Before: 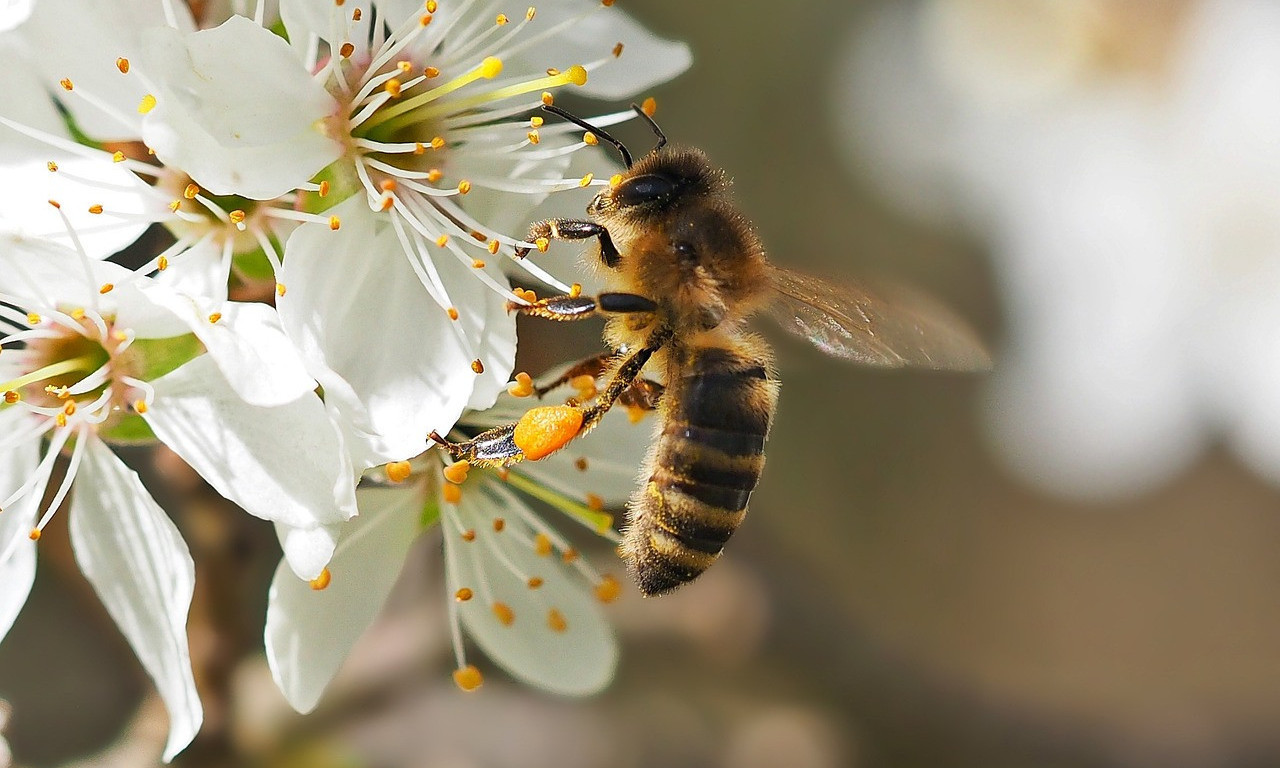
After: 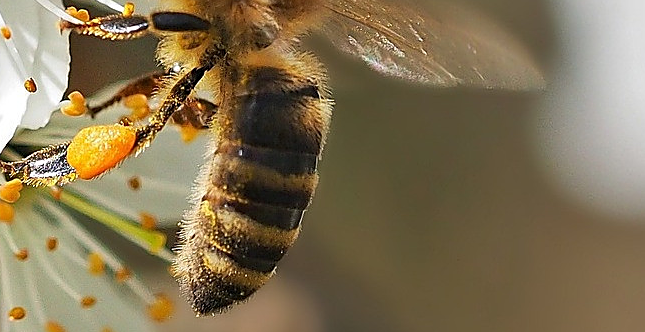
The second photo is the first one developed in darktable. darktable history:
crop: left 34.995%, top 36.658%, right 14.567%, bottom 20.016%
sharpen: on, module defaults
